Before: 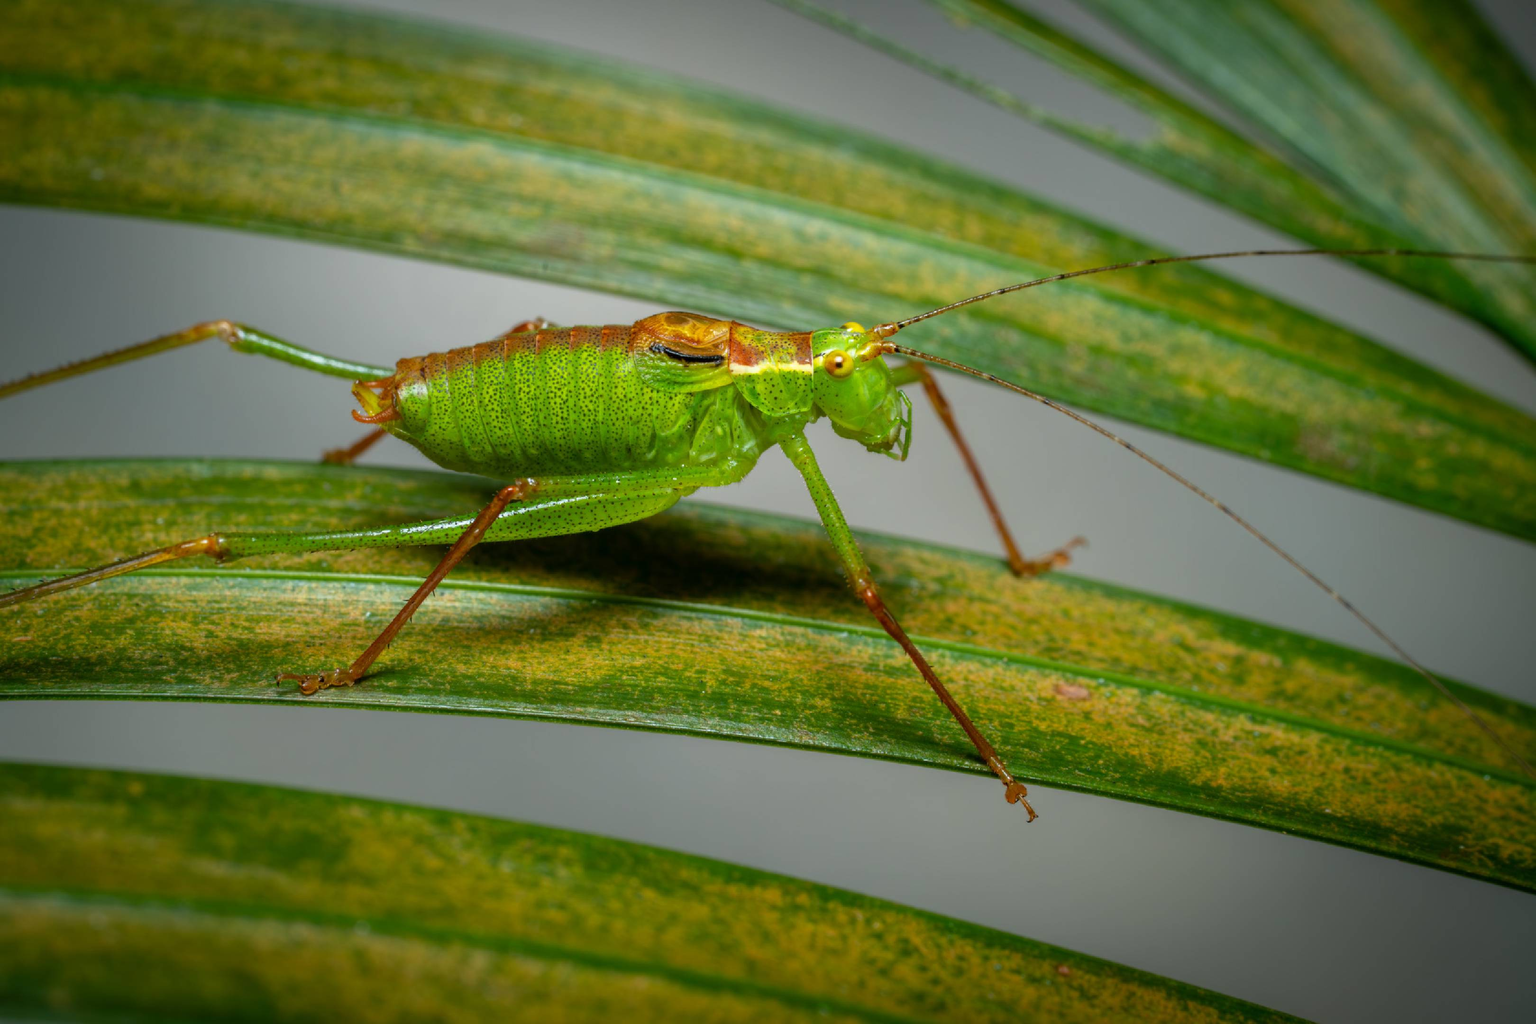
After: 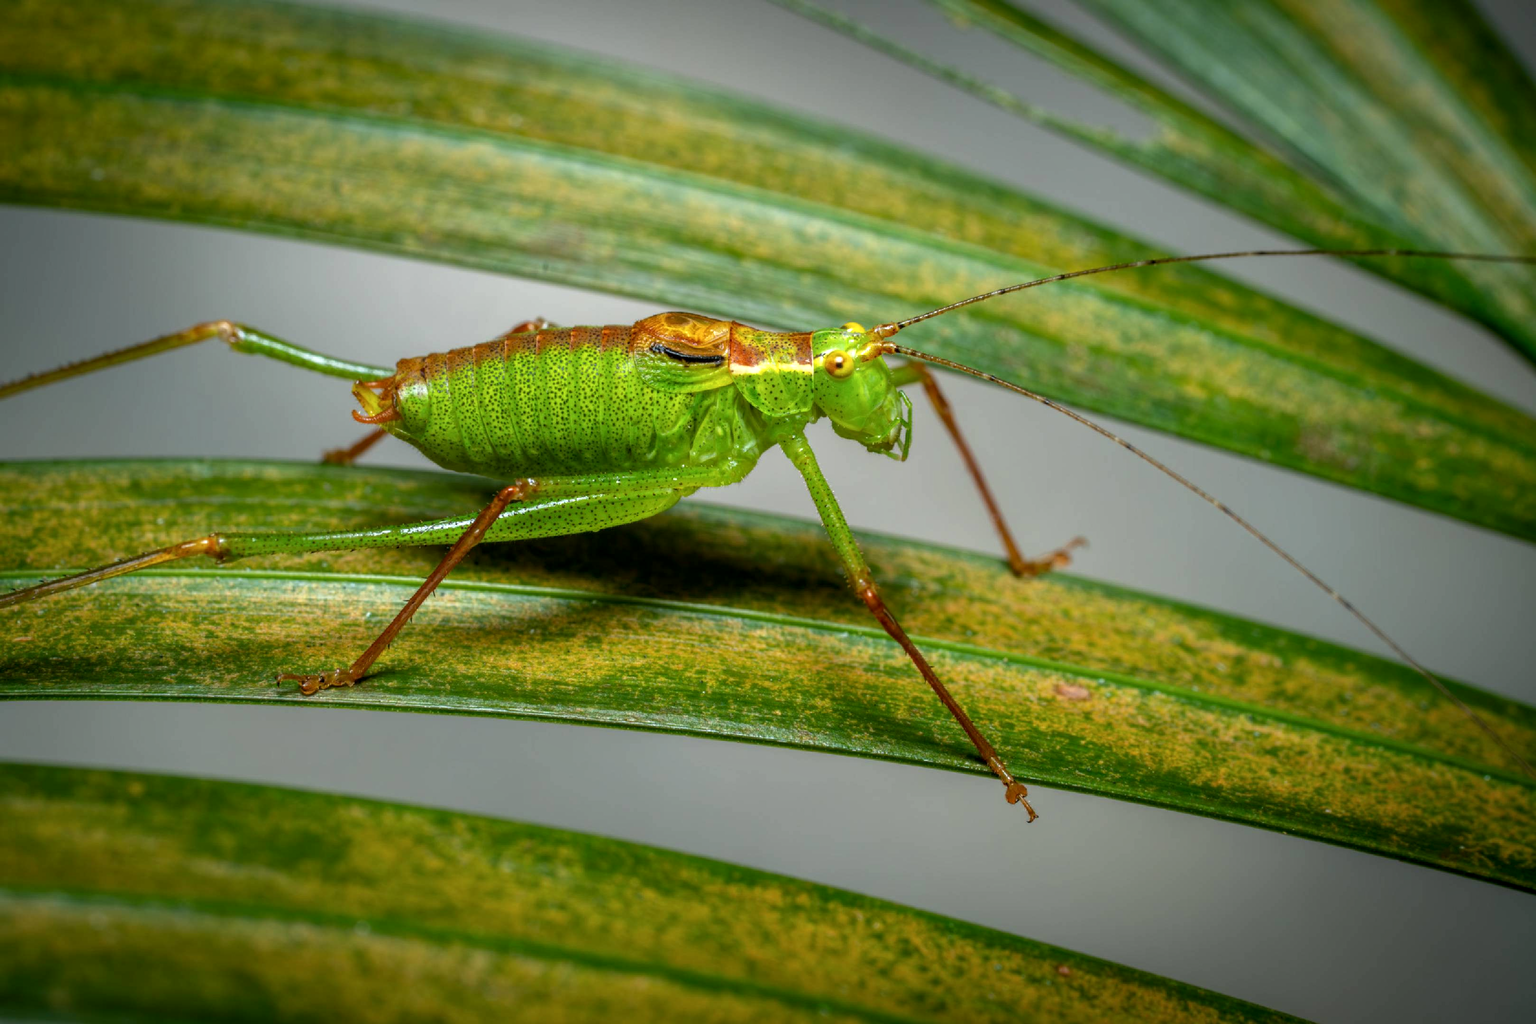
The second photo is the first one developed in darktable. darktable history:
local contrast: on, module defaults
exposure: exposure 0.128 EV
